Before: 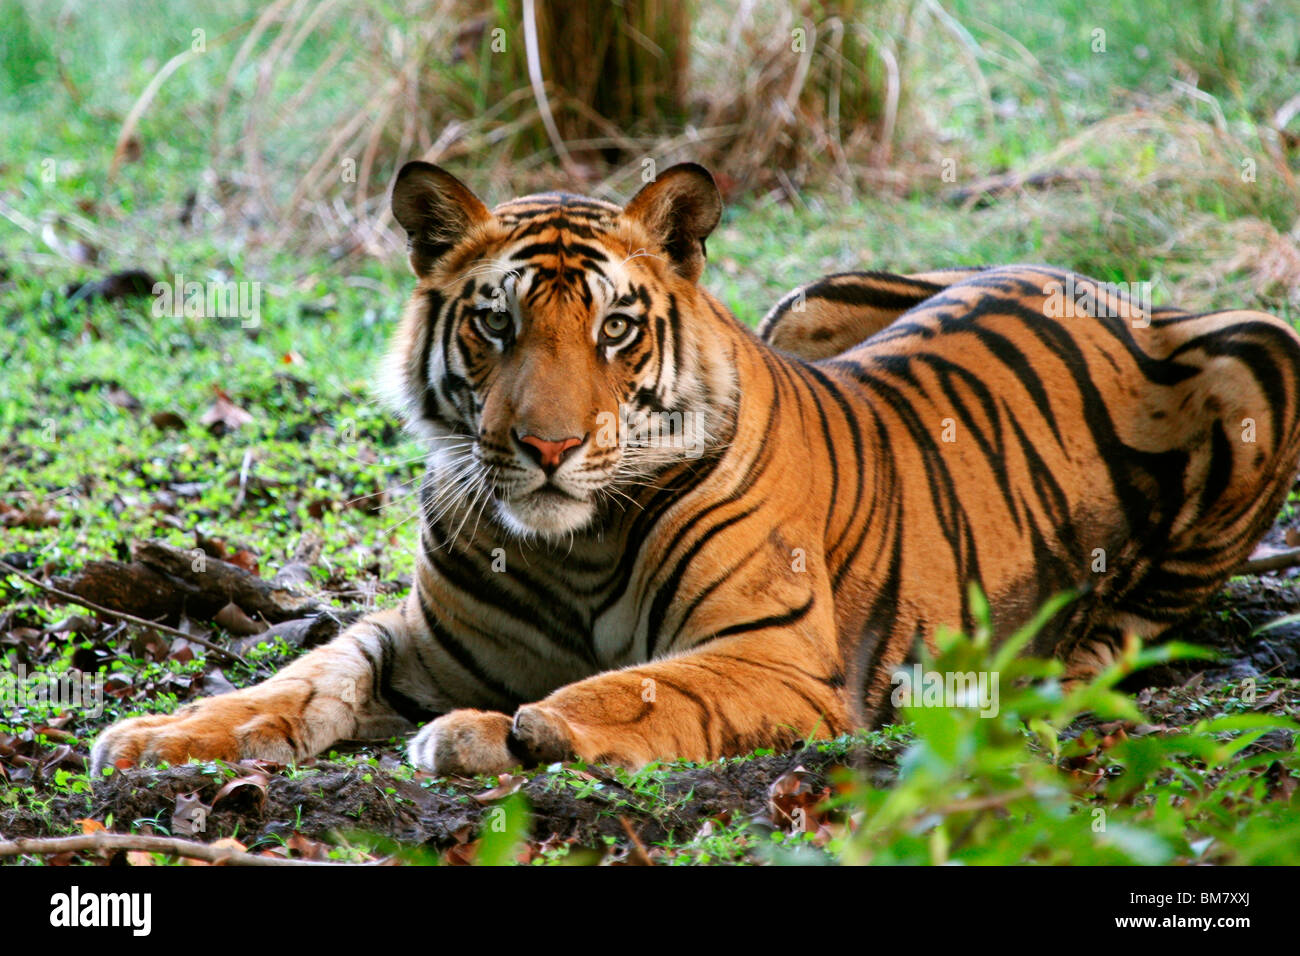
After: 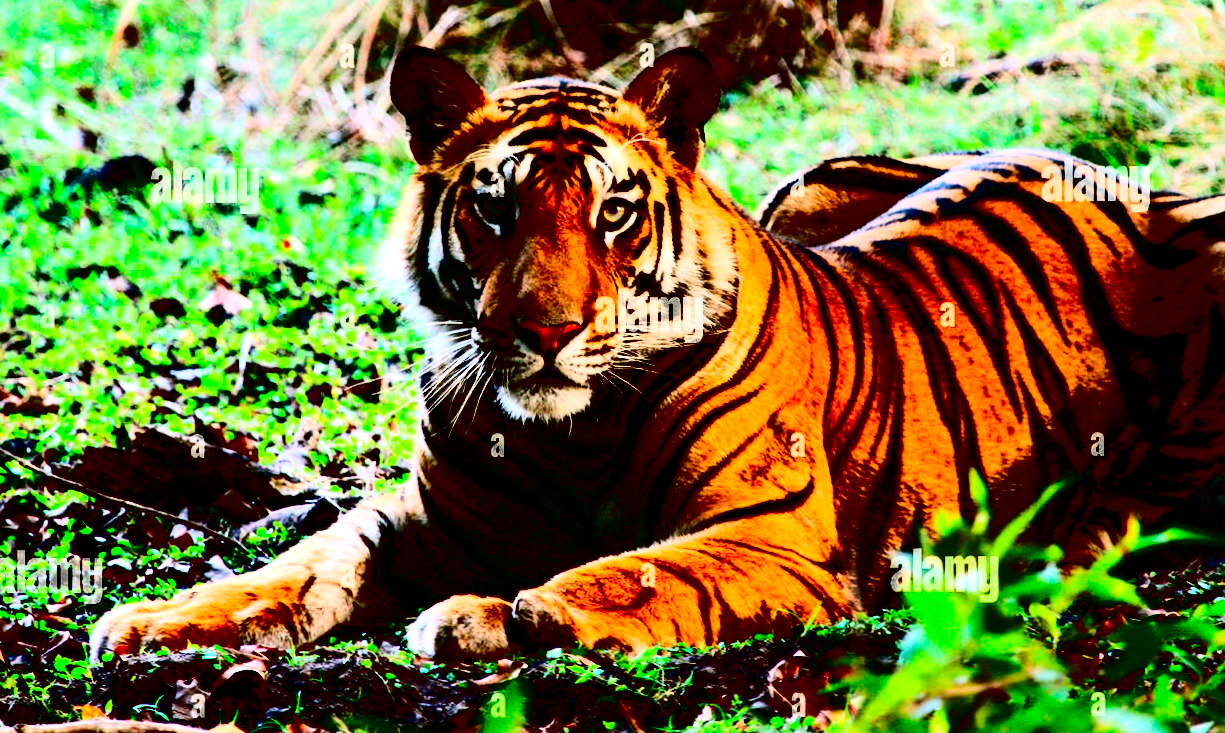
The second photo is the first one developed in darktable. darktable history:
contrast brightness saturation: contrast 0.783, brightness -0.986, saturation 0.994
tone equalizer: -8 EV -0.395 EV, -7 EV -0.399 EV, -6 EV -0.338 EV, -5 EV -0.23 EV, -3 EV 0.237 EV, -2 EV 0.347 EV, -1 EV 0.393 EV, +0 EV 0.394 EV
crop and rotate: angle 0.102°, top 11.943%, right 5.531%, bottom 11.099%
